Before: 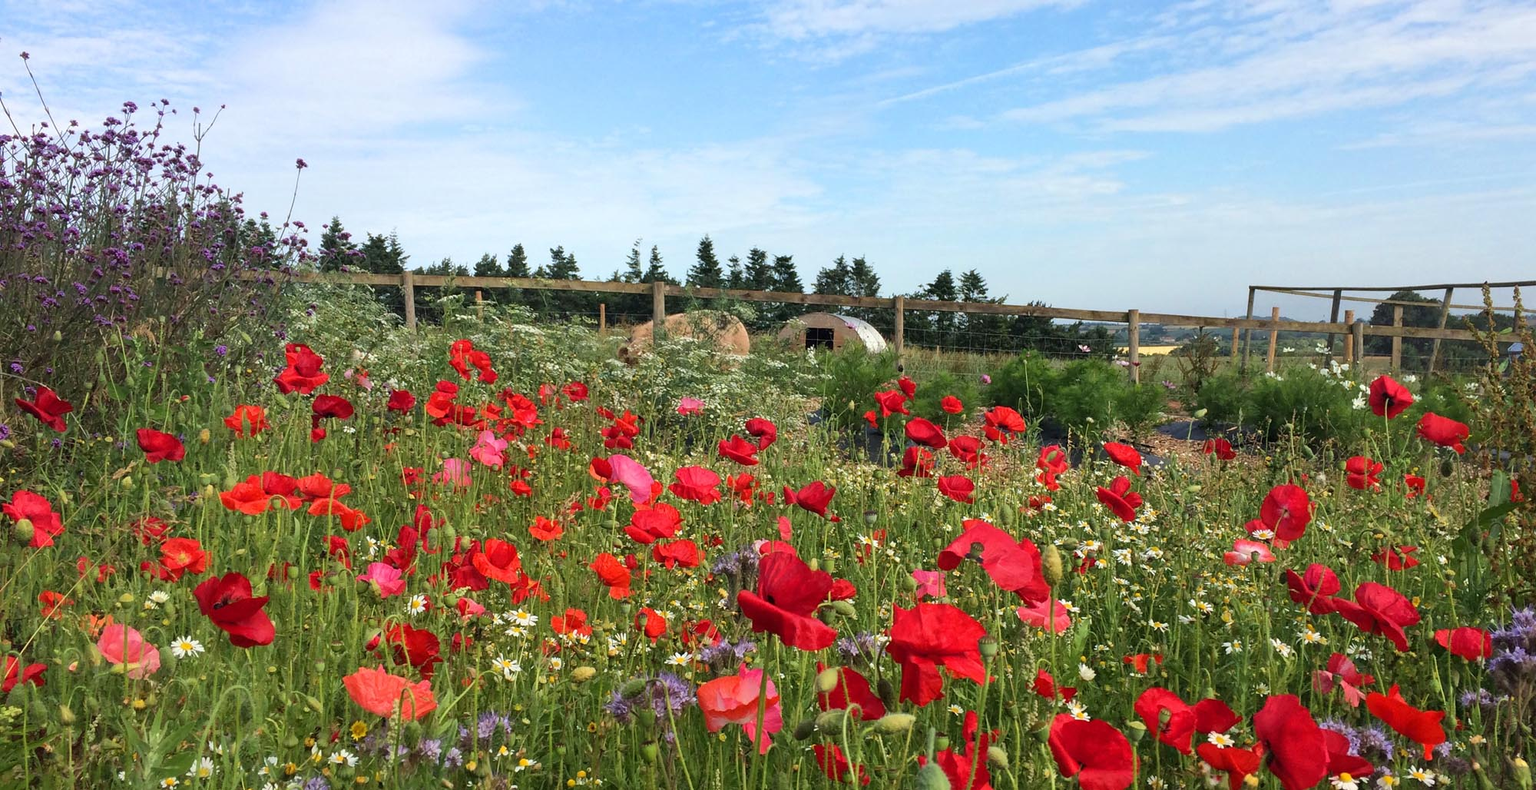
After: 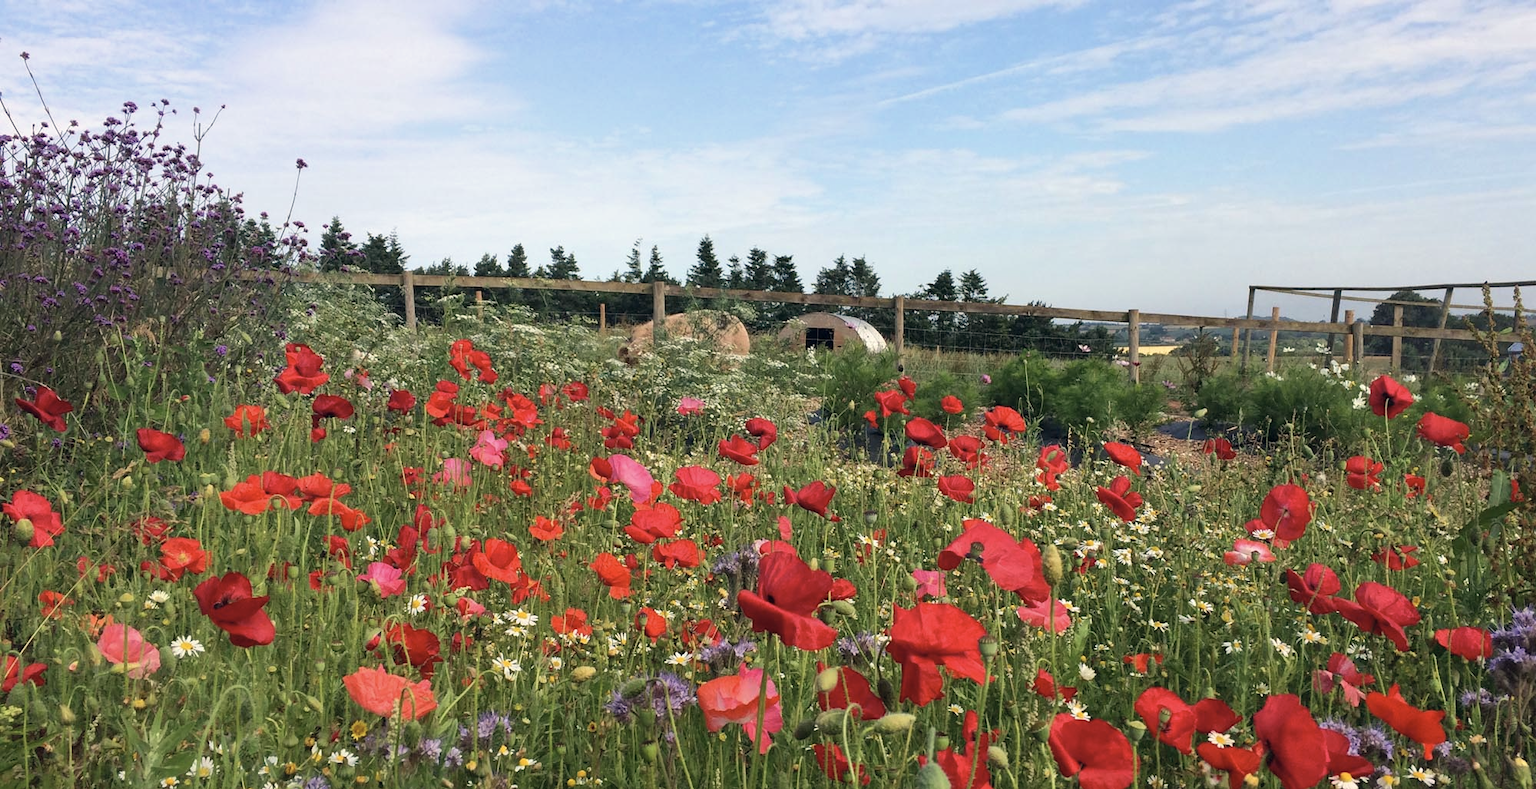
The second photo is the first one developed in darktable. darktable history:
color correction: highlights a* 2.91, highlights b* 5.01, shadows a* -1.46, shadows b* -4.97, saturation 0.815
